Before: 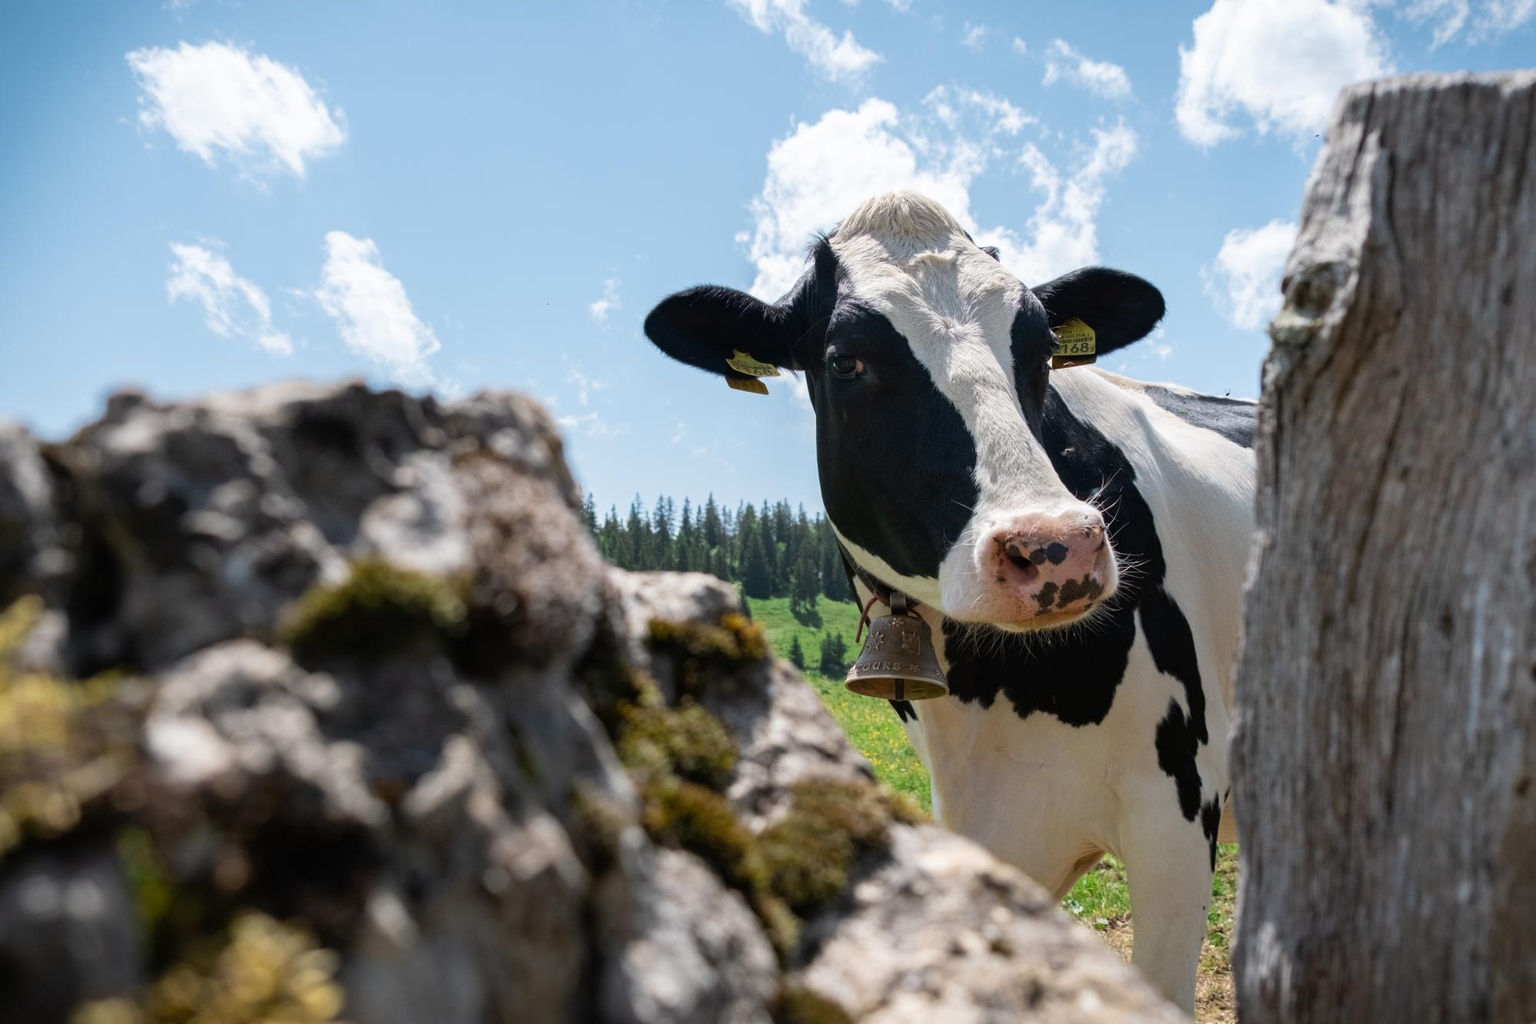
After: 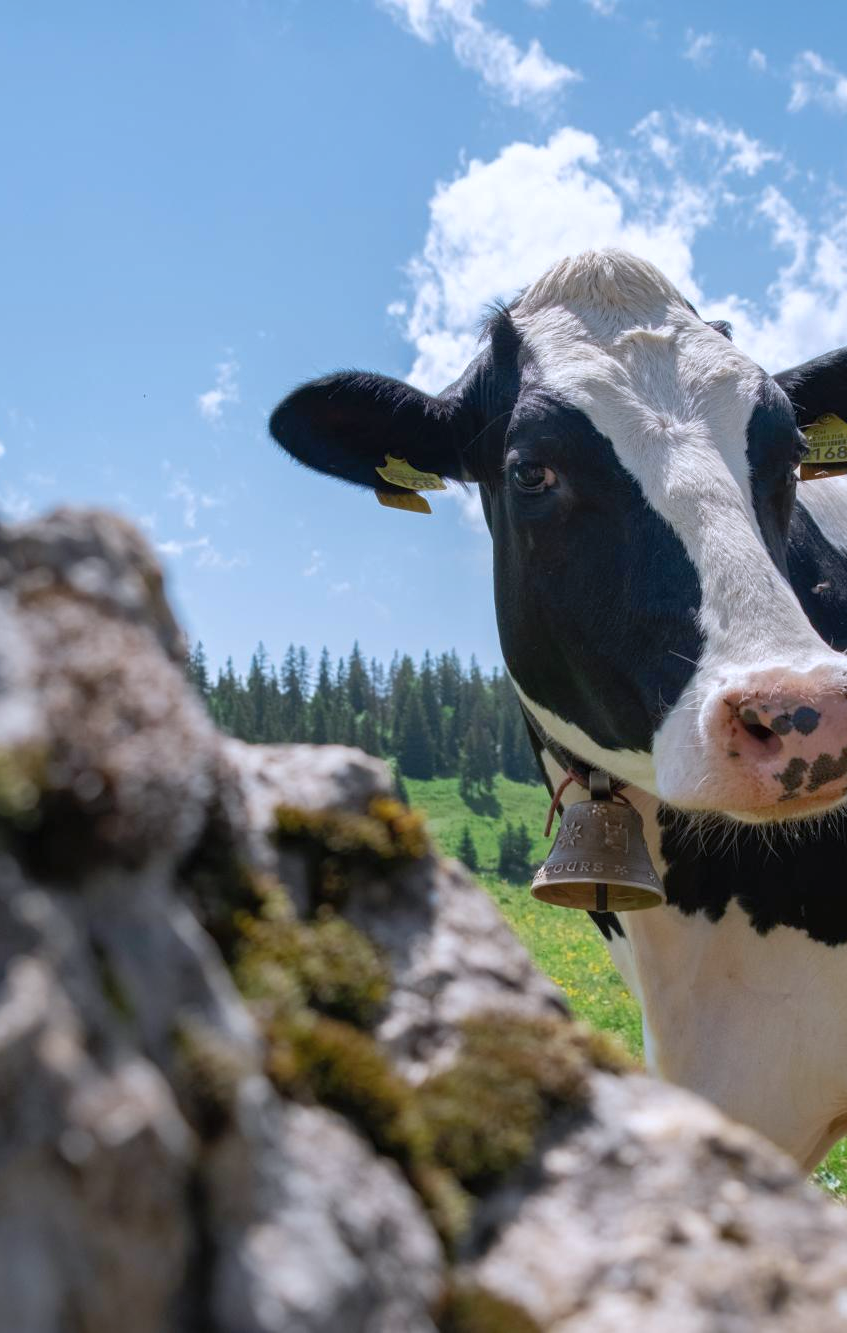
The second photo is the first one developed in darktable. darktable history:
crop: left 28.476%, right 29.119%
color calibration: illuminant as shot in camera, x 0.358, y 0.373, temperature 4628.91 K
shadows and highlights: highlights color adjustment 52.45%
